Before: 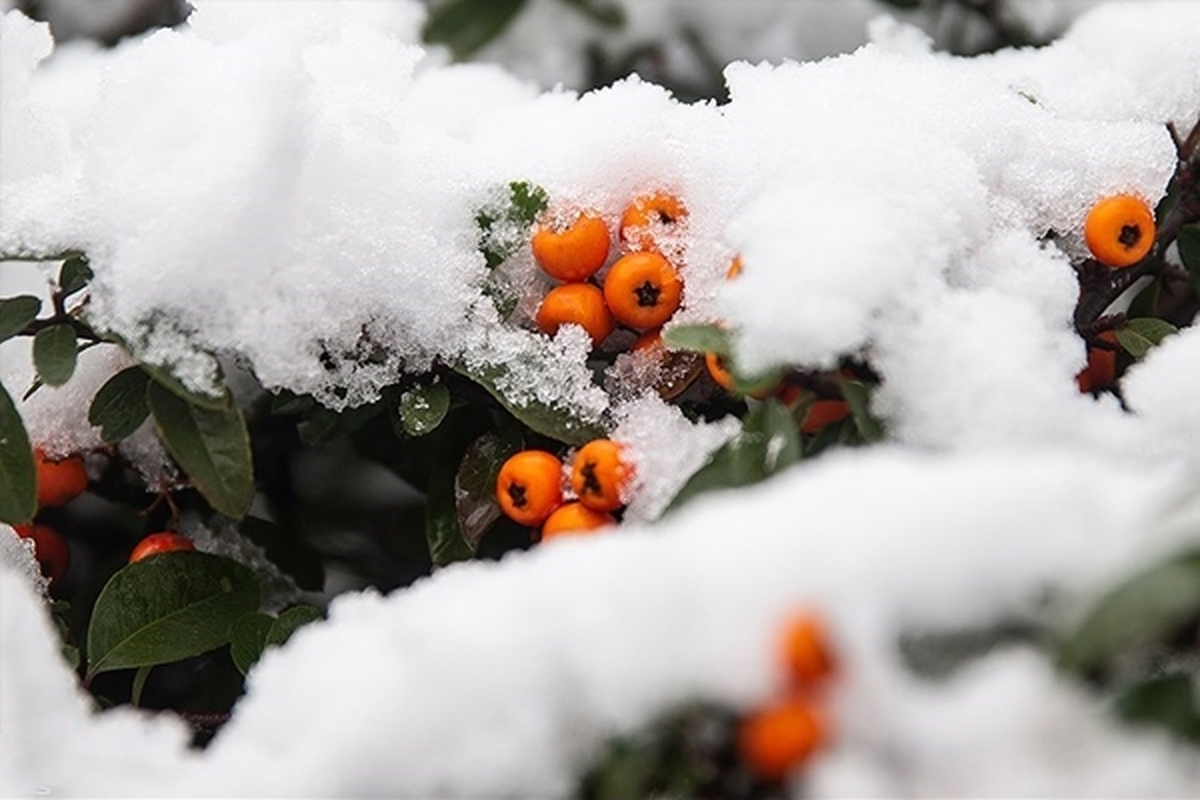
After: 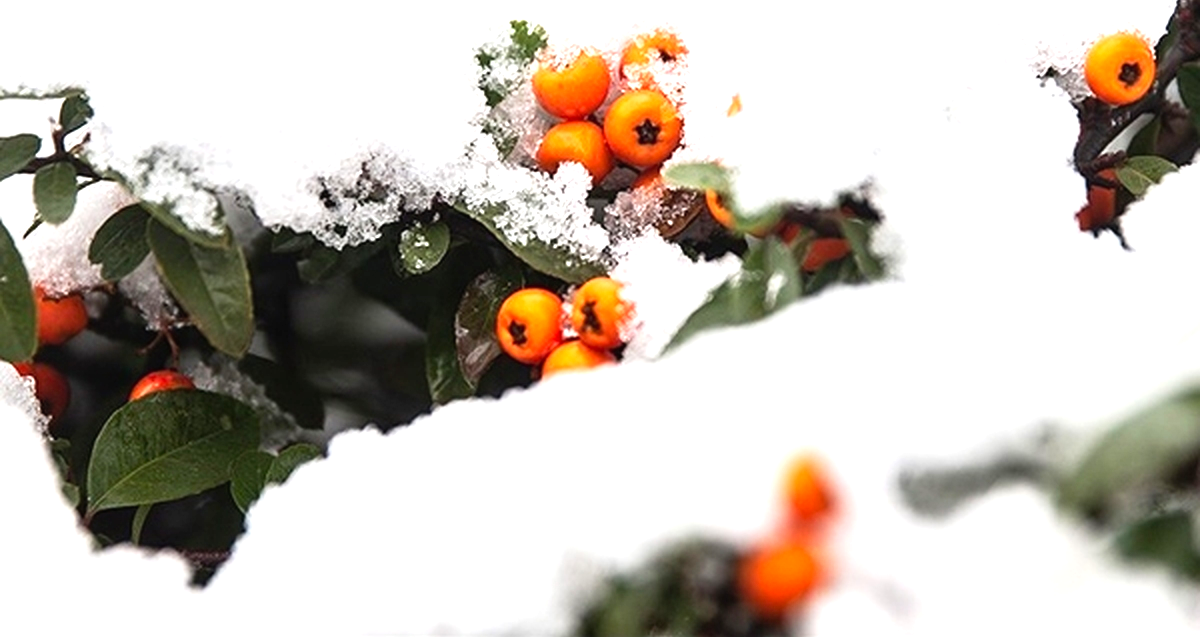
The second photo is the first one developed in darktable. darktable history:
exposure: exposure 1.089 EV, compensate highlight preservation false
tone curve: curves: ch0 [(0, 0.012) (0.056, 0.046) (0.218, 0.213) (0.606, 0.62) (0.82, 0.846) (1, 1)]; ch1 [(0, 0) (0.226, 0.261) (0.403, 0.437) (0.469, 0.472) (0.495, 0.499) (0.508, 0.503) (0.545, 0.555) (0.59, 0.598) (0.686, 0.728) (1, 1)]; ch2 [(0, 0) (0.269, 0.299) (0.459, 0.45) (0.498, 0.499) (0.523, 0.512) (0.568, 0.558) (0.634, 0.617) (0.698, 0.677) (0.806, 0.769) (1, 1)], preserve colors none
crop and rotate: top 20.314%
